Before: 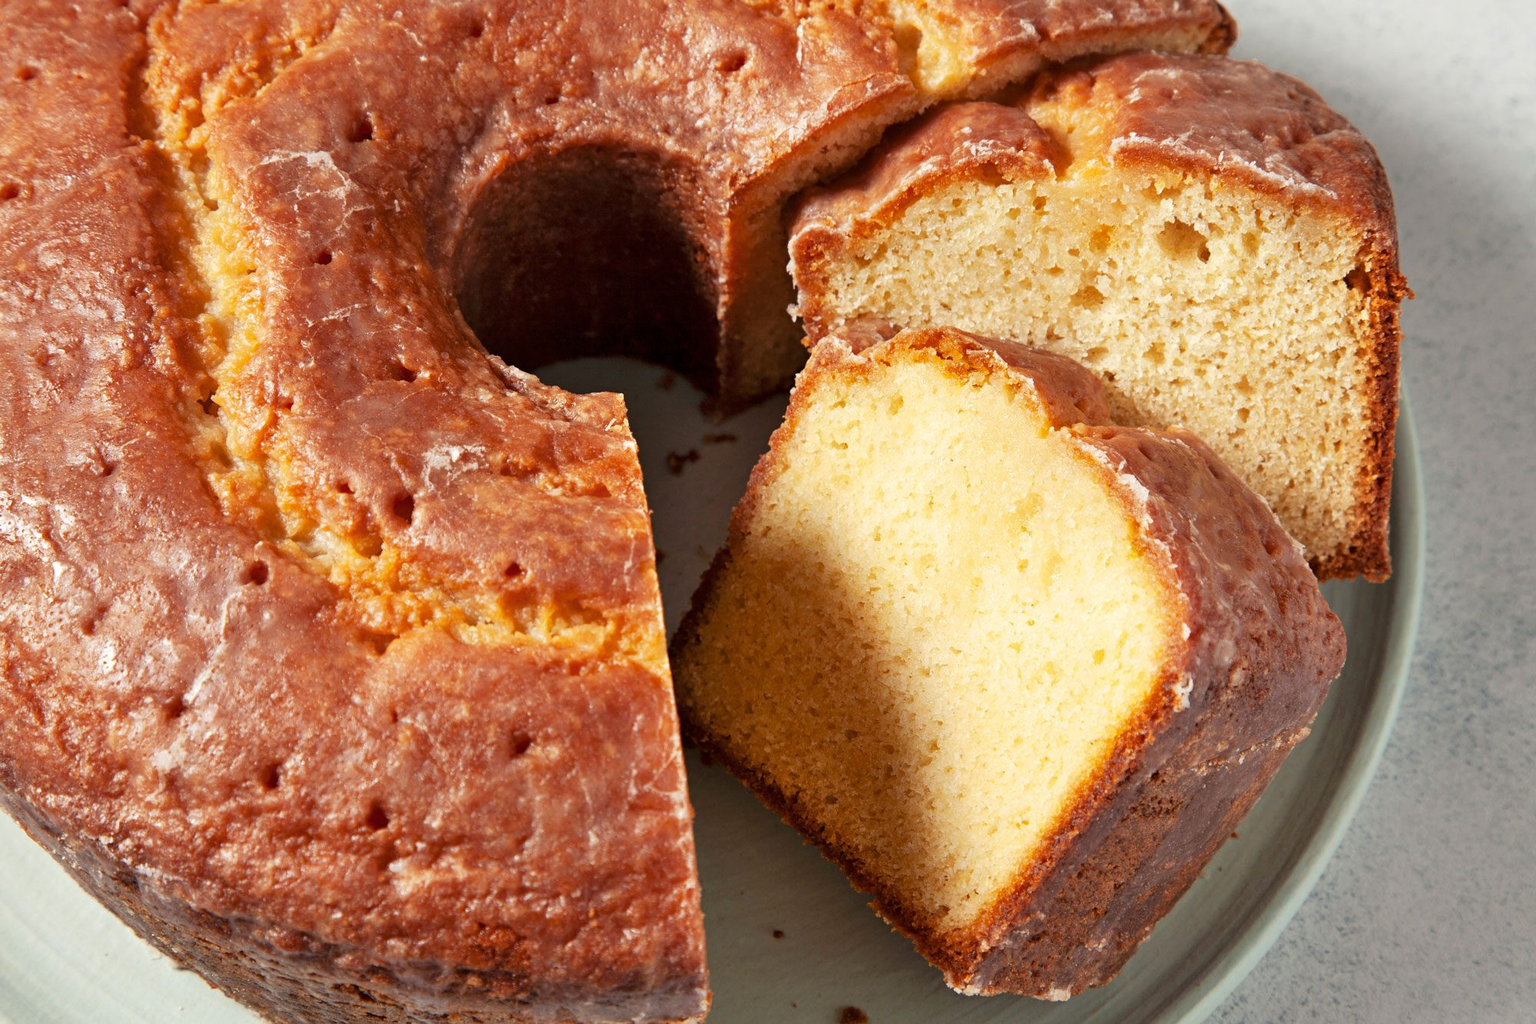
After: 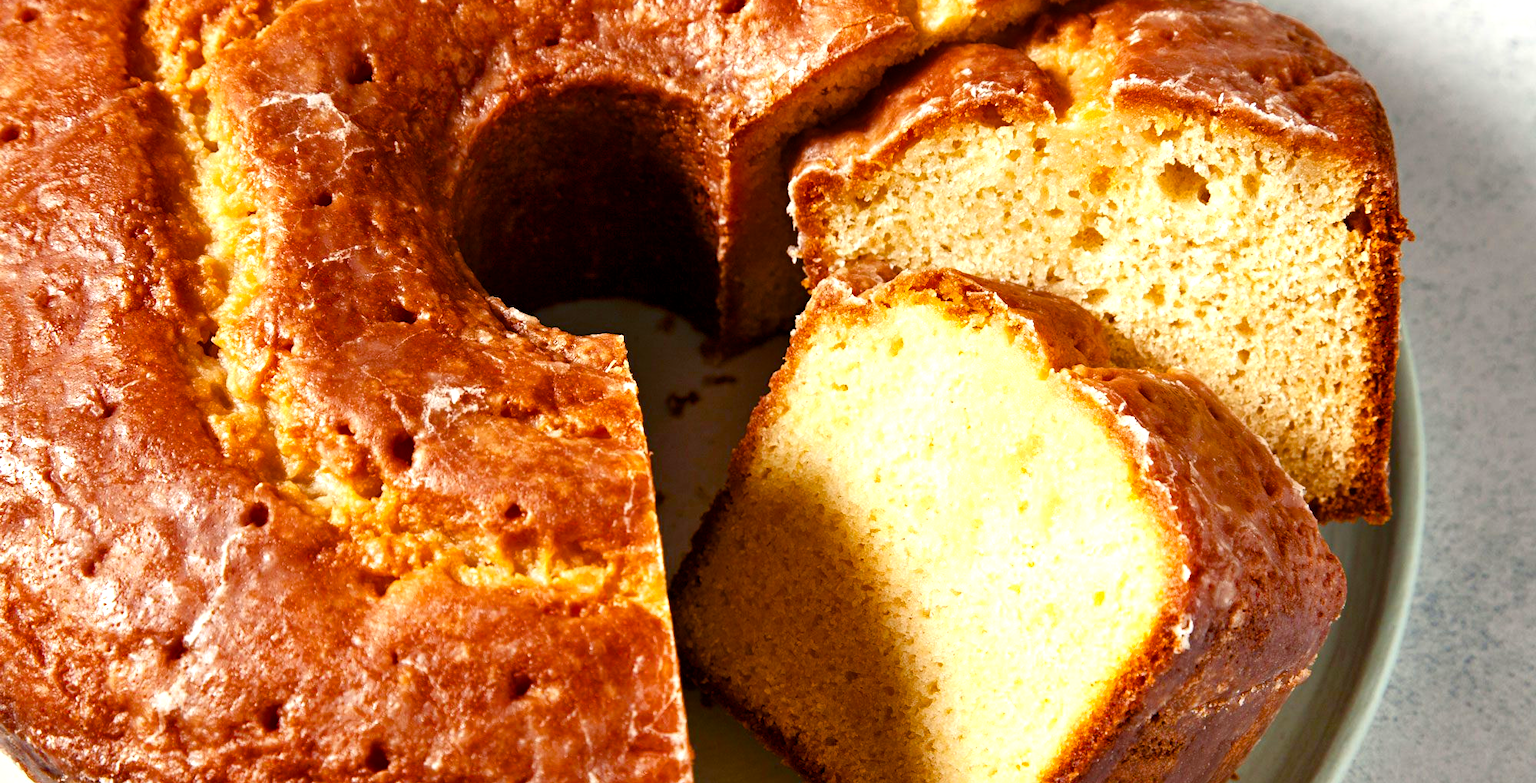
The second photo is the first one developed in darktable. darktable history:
contrast brightness saturation: saturation 0.095
crop: top 5.704%, bottom 17.773%
color balance rgb: linear chroma grading › shadows 31.683%, linear chroma grading › global chroma -1.505%, linear chroma grading › mid-tones 3.717%, perceptual saturation grading › global saturation 20%, perceptual saturation grading › highlights -25.36%, perceptual saturation grading › shadows 49.773%, perceptual brilliance grading › global brilliance 15.545%, perceptual brilliance grading › shadows -35.268%
